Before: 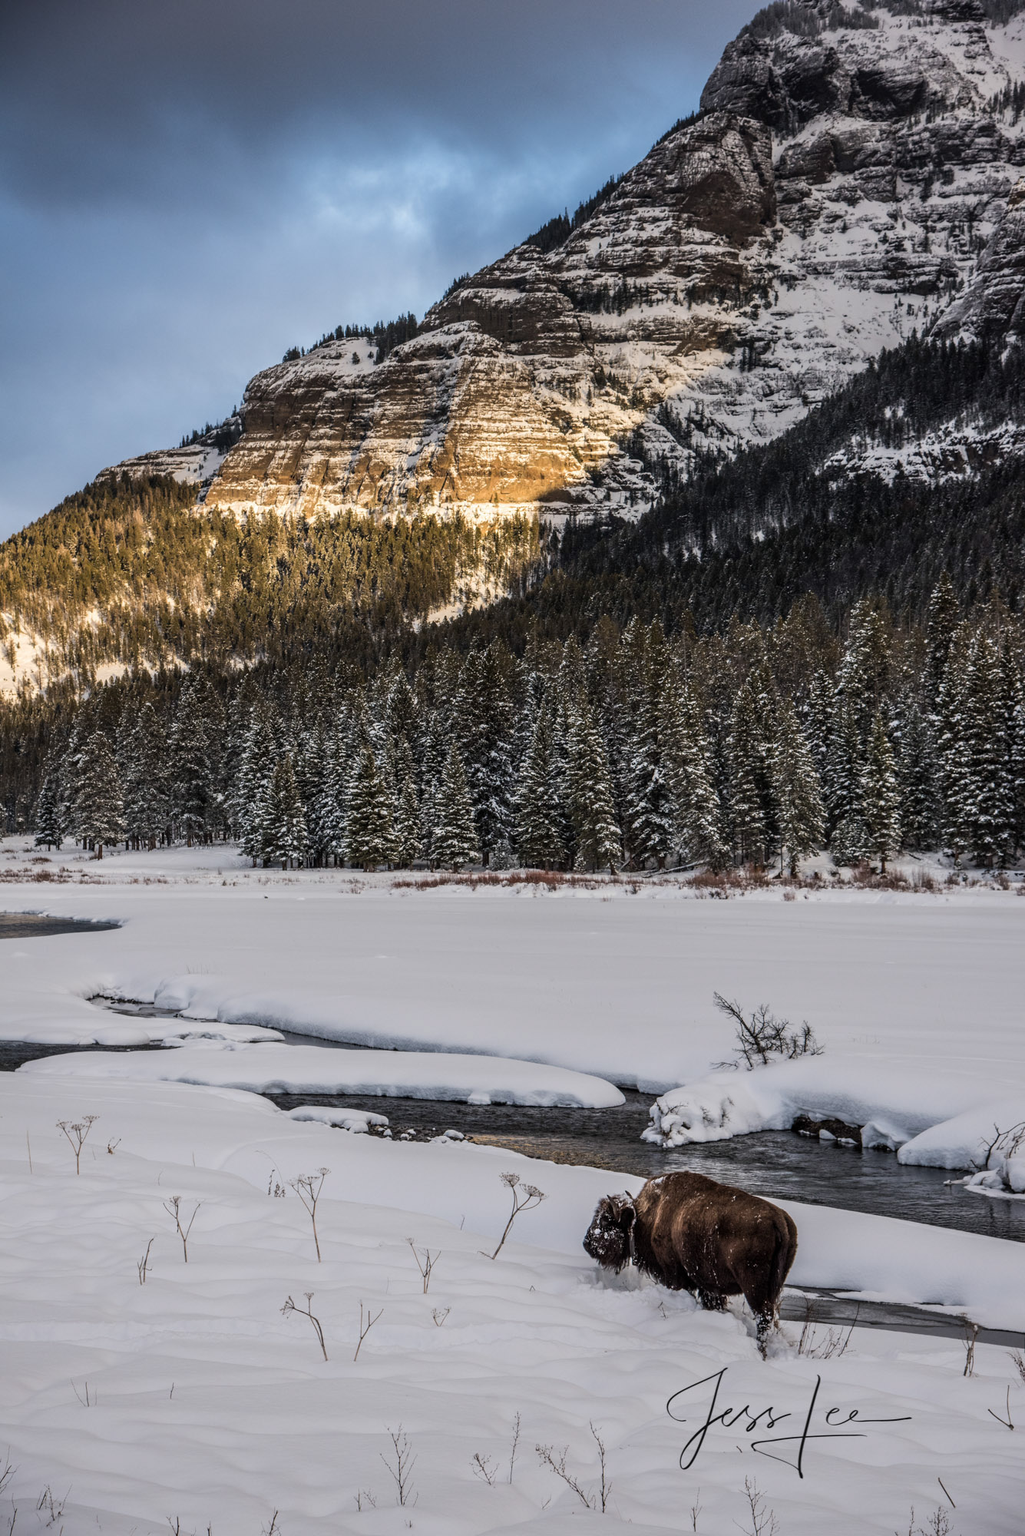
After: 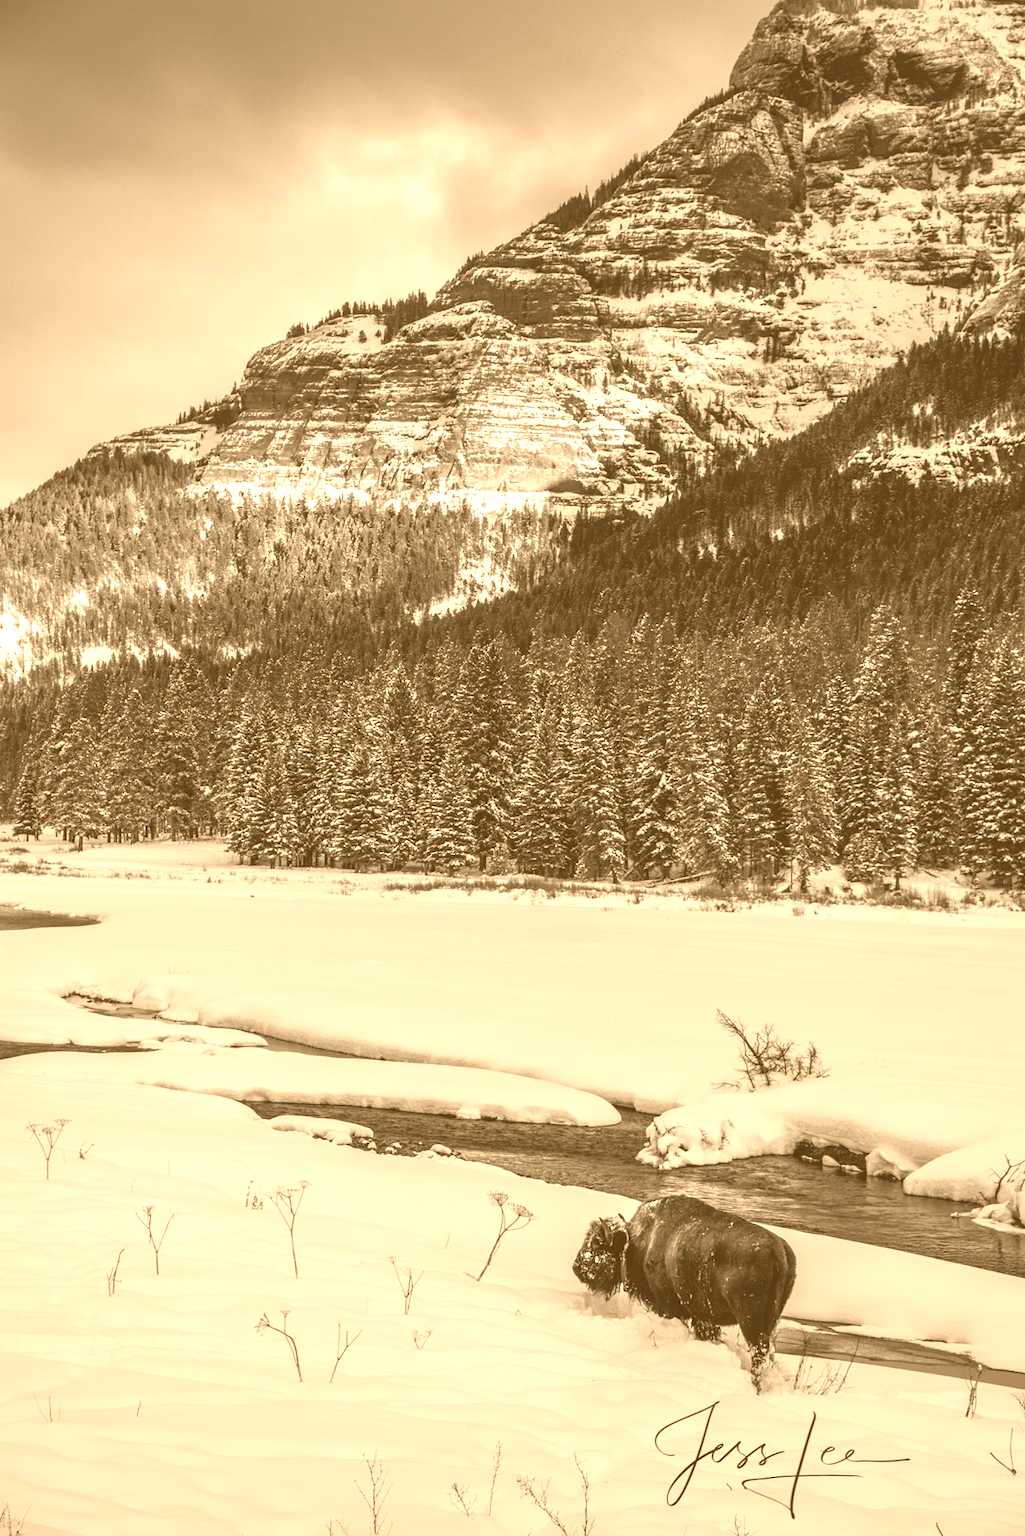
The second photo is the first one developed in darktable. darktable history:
colorize: hue 28.8°, source mix 100%
white balance: red 0.954, blue 1.079
crop and rotate: angle -1.69°
exposure: exposure -0.048 EV, compensate highlight preservation false
